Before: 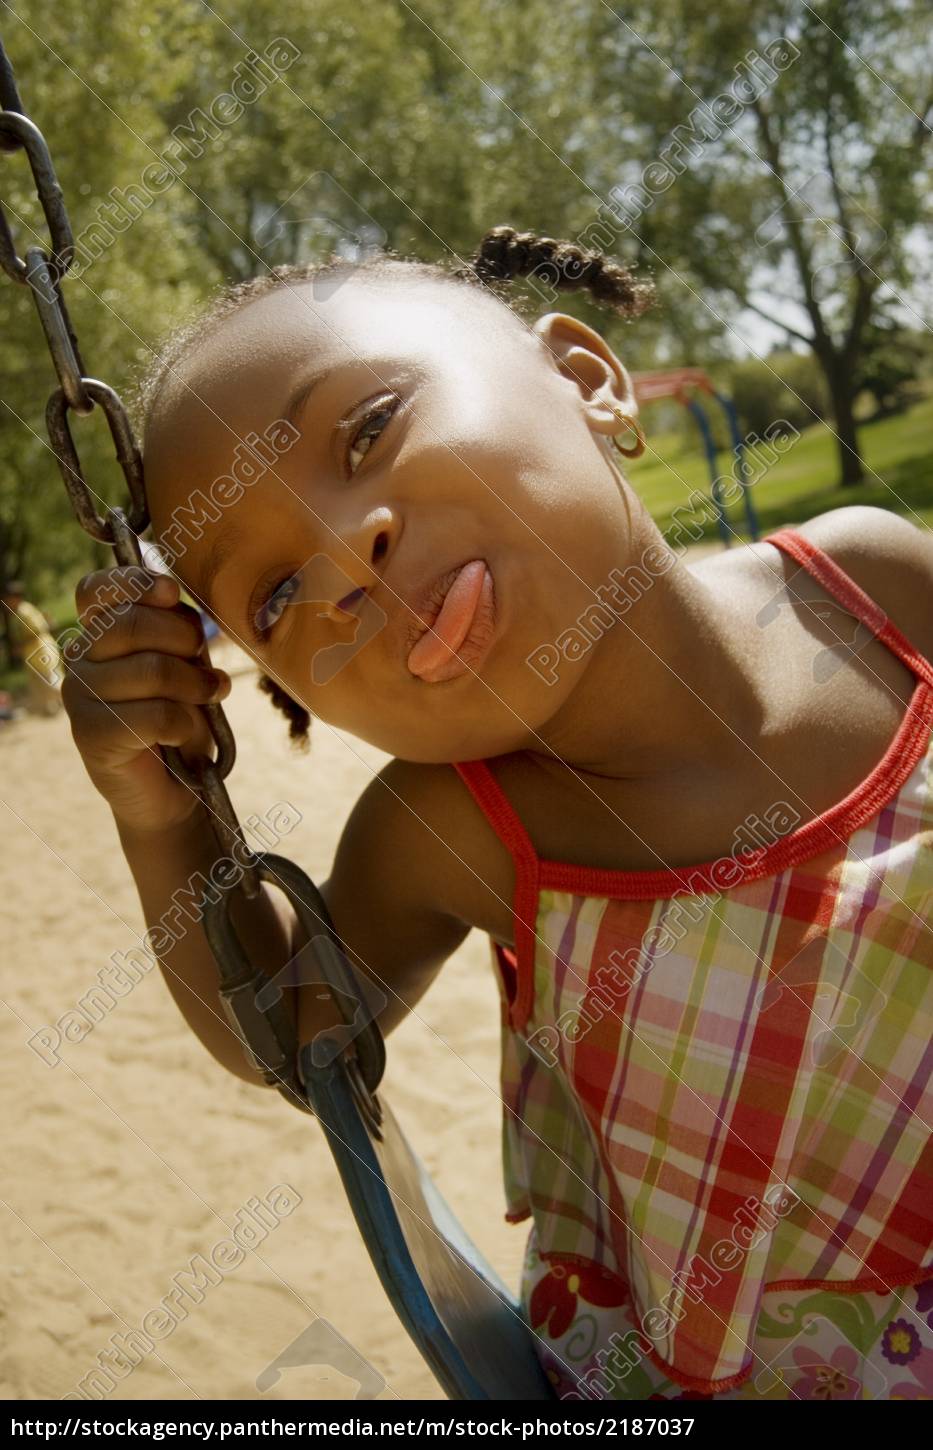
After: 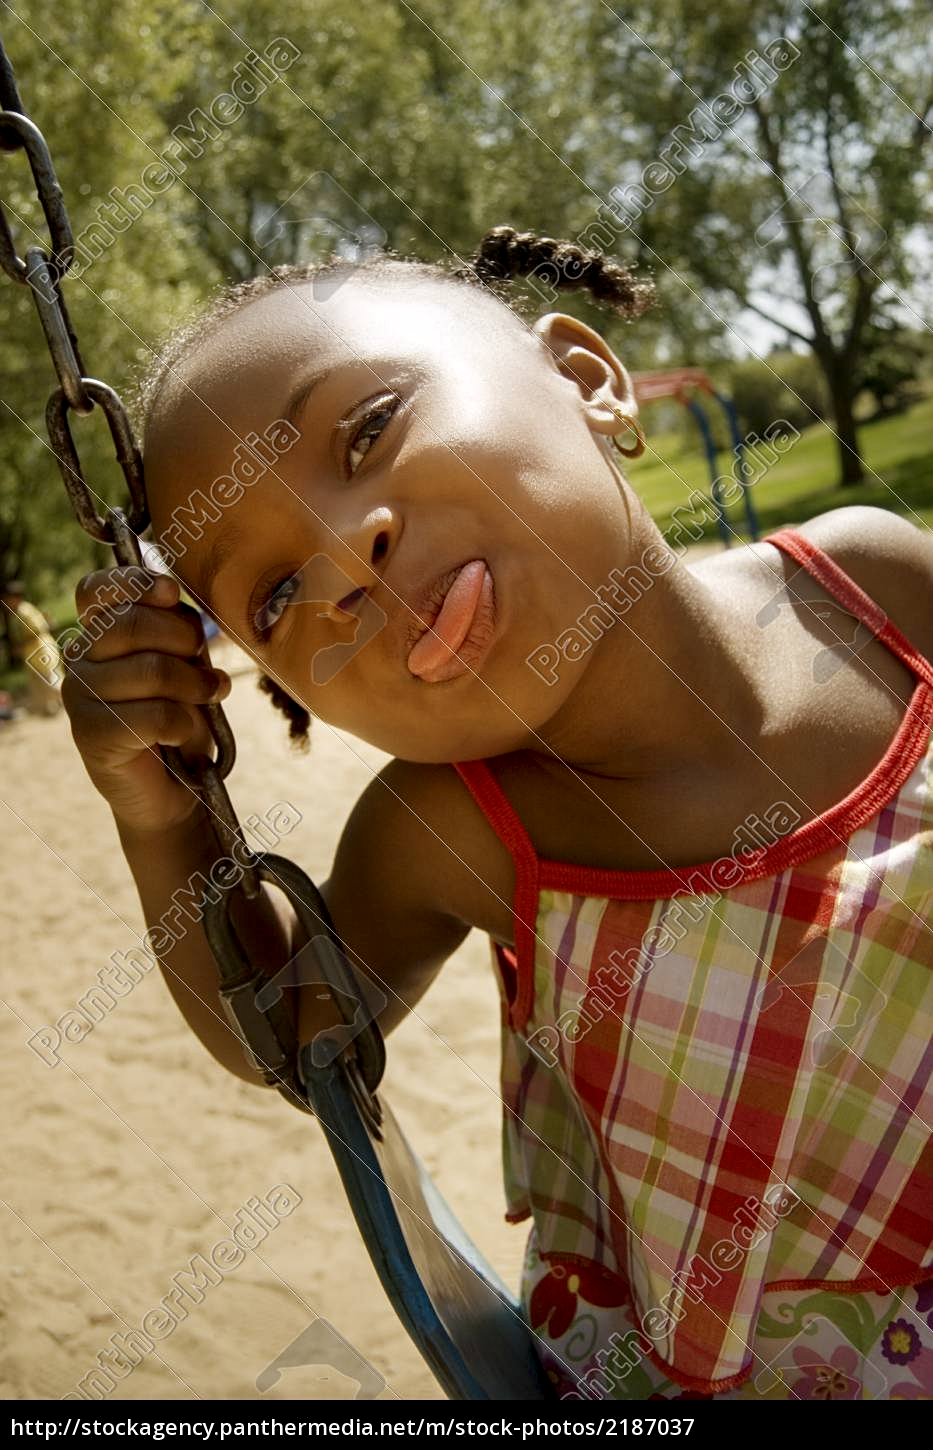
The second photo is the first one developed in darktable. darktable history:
sharpen: amount 0.215
local contrast: highlights 30%, shadows 75%, midtone range 0.743
